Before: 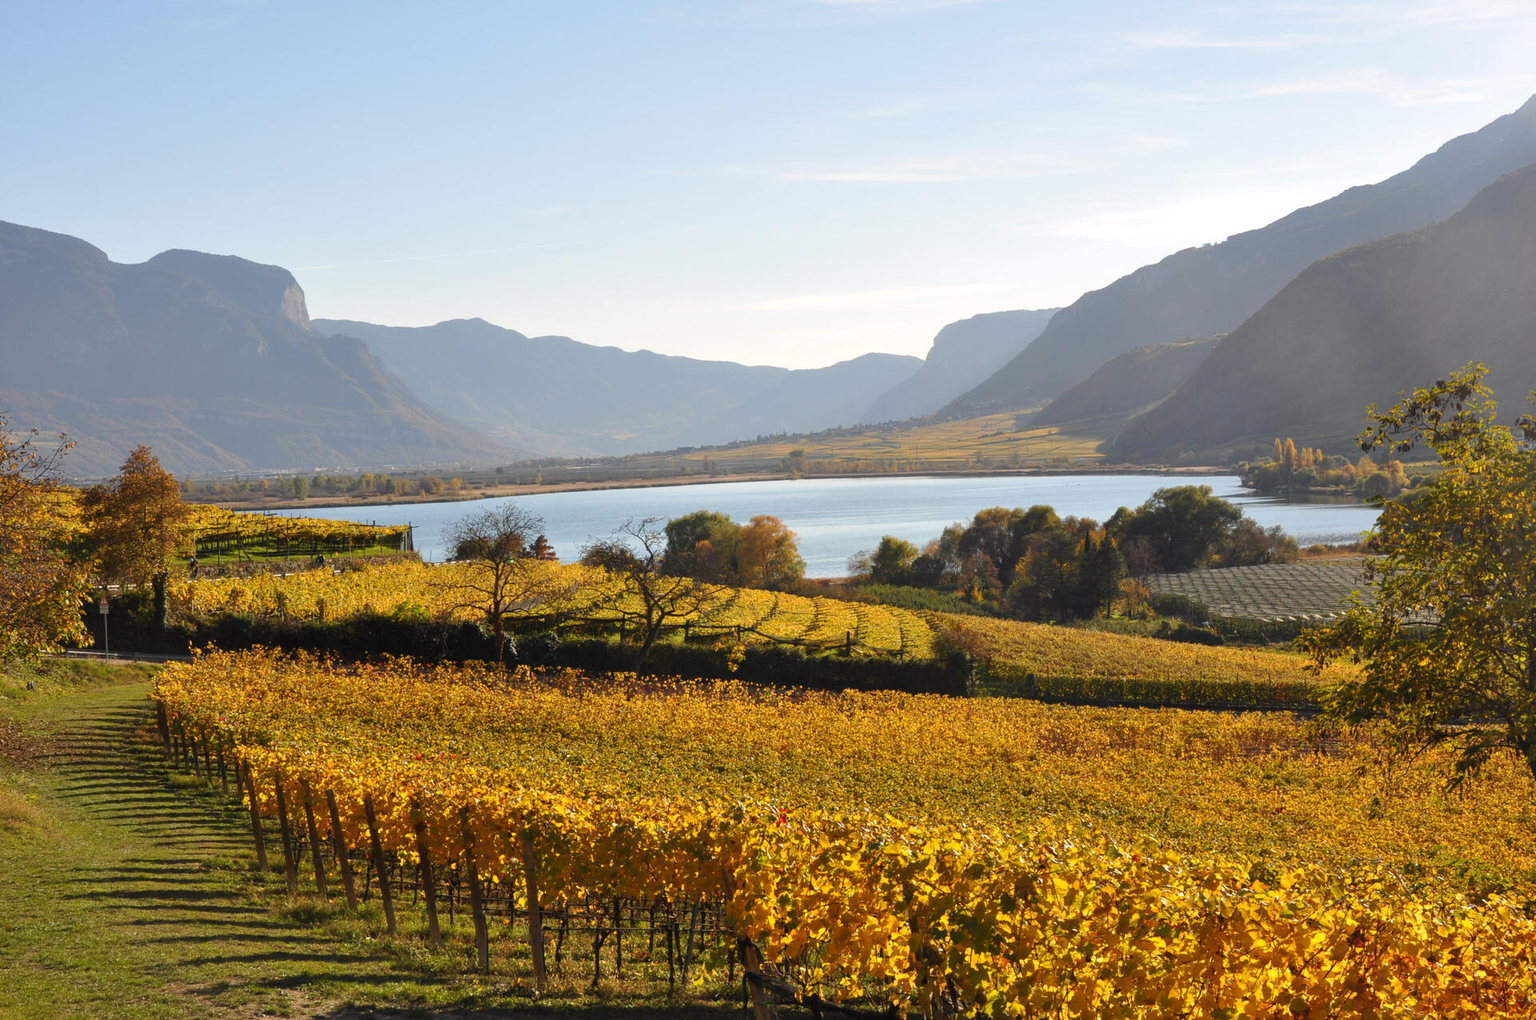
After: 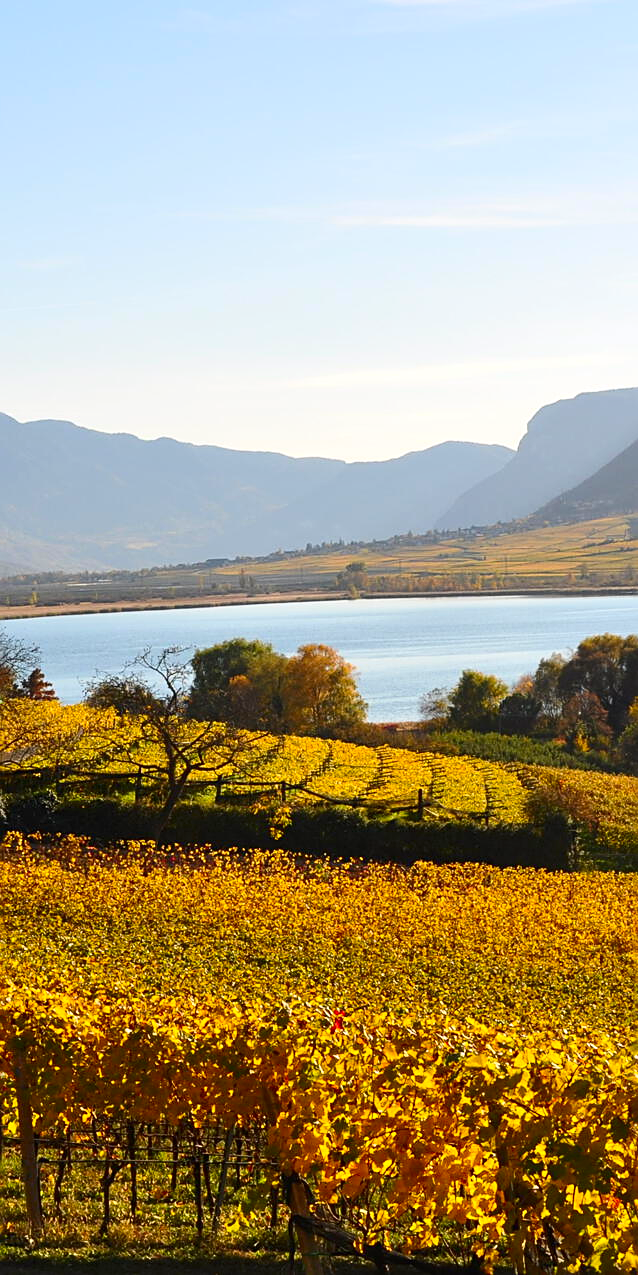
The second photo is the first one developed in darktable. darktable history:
sharpen: on, module defaults
tone equalizer: on, module defaults
contrast brightness saturation: contrast 0.16, saturation 0.32
crop: left 33.36%, right 33.36%
